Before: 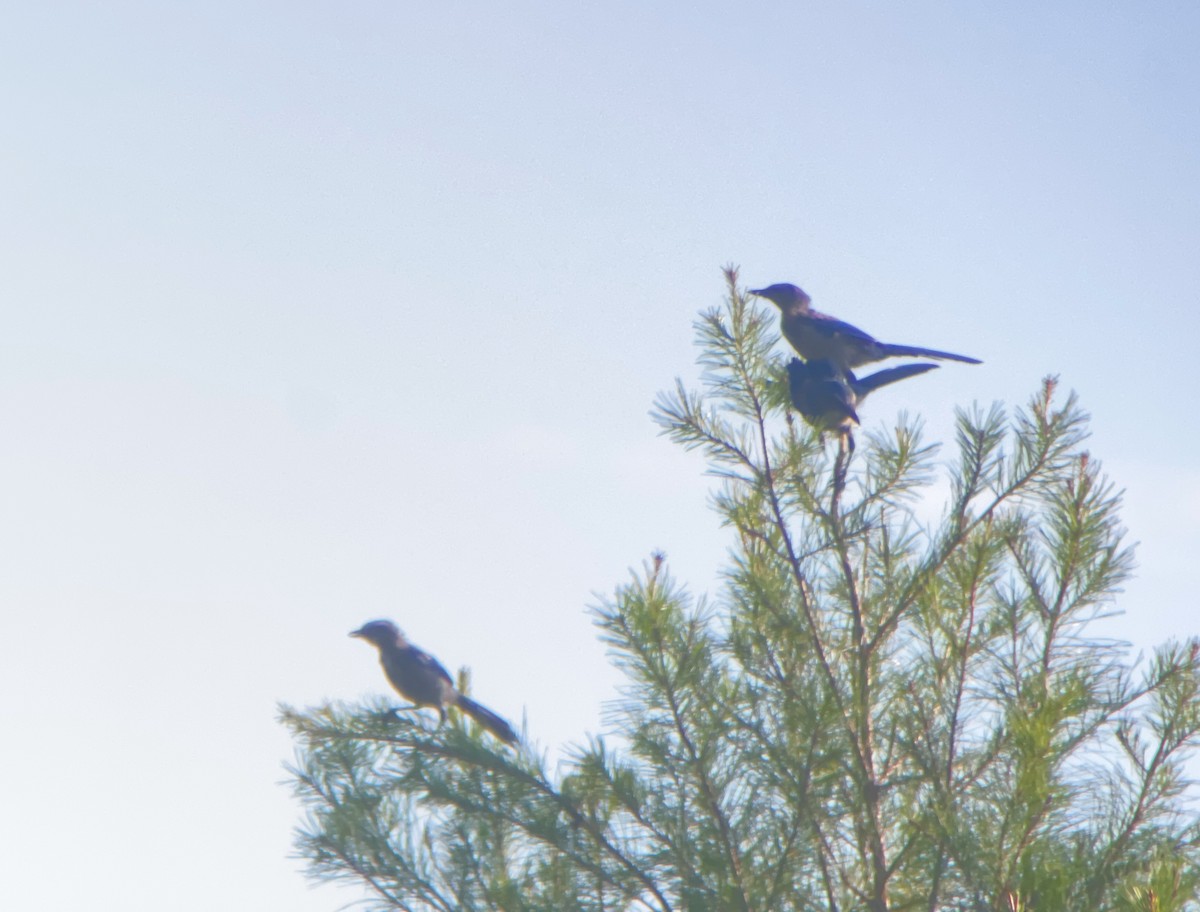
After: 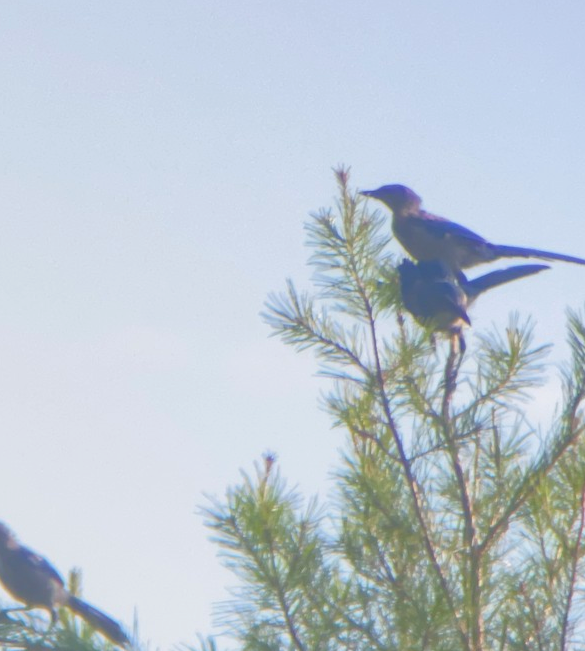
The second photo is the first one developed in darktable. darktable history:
contrast brightness saturation: contrast -0.1, brightness 0.049, saturation 0.082
crop: left 32.468%, top 10.937%, right 18.712%, bottom 17.607%
